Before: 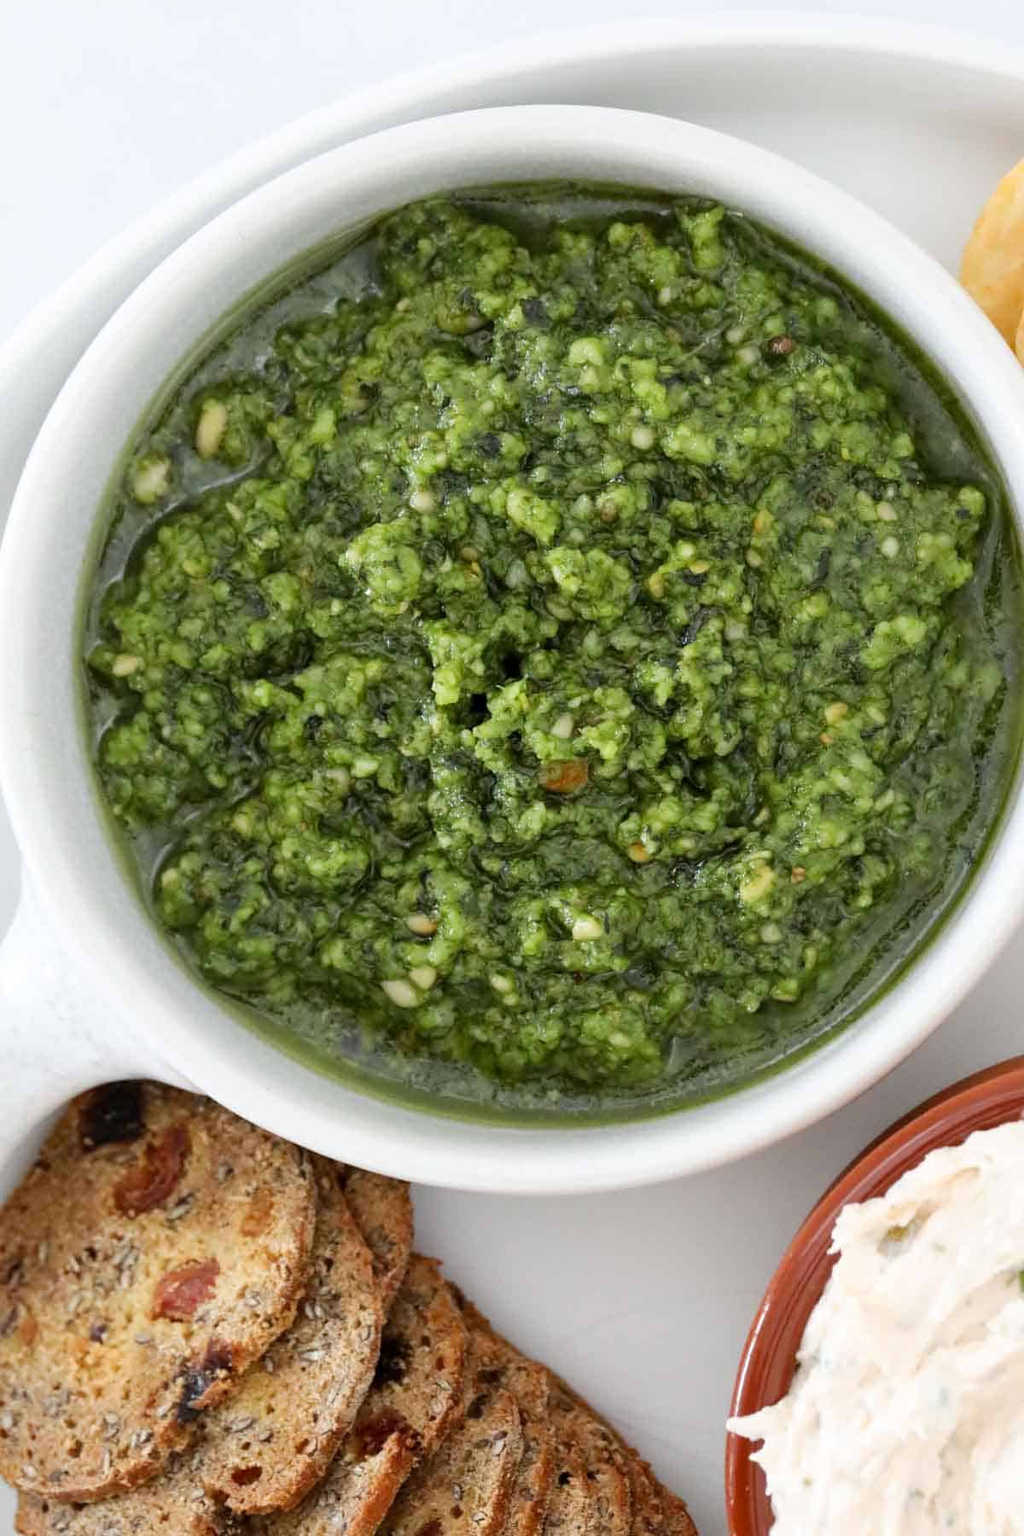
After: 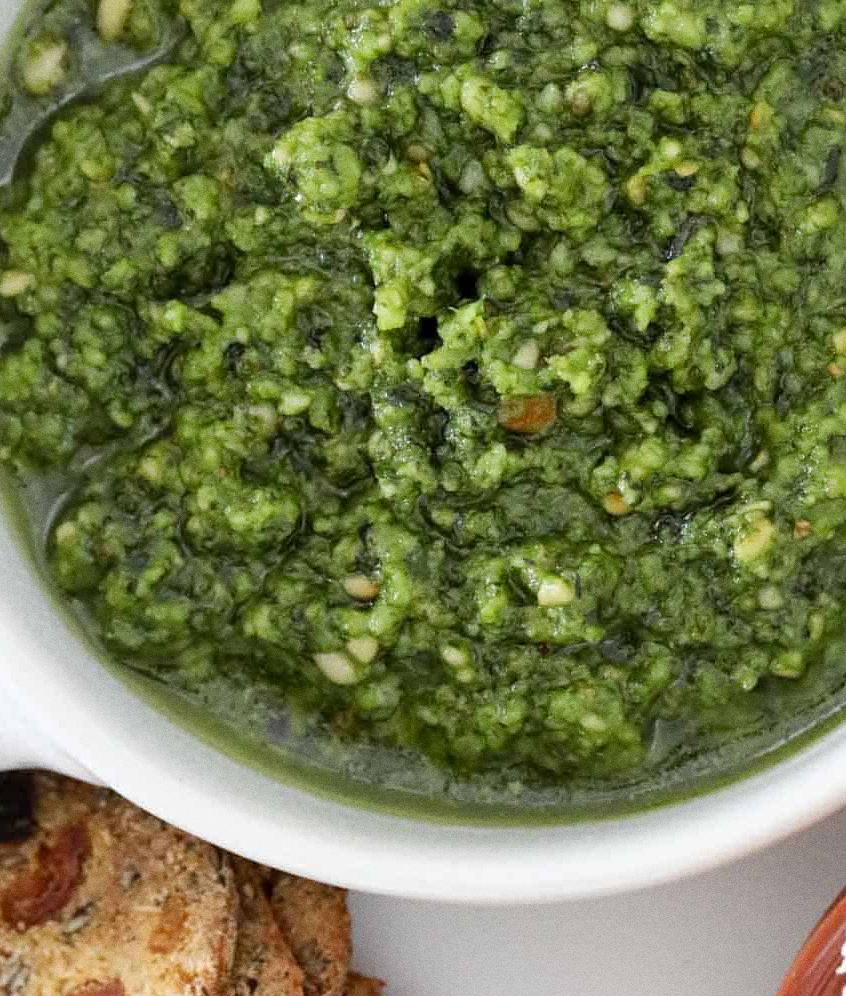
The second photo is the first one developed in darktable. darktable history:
crop: left 11.123%, top 27.61%, right 18.3%, bottom 17.034%
grain: coarseness 0.09 ISO
